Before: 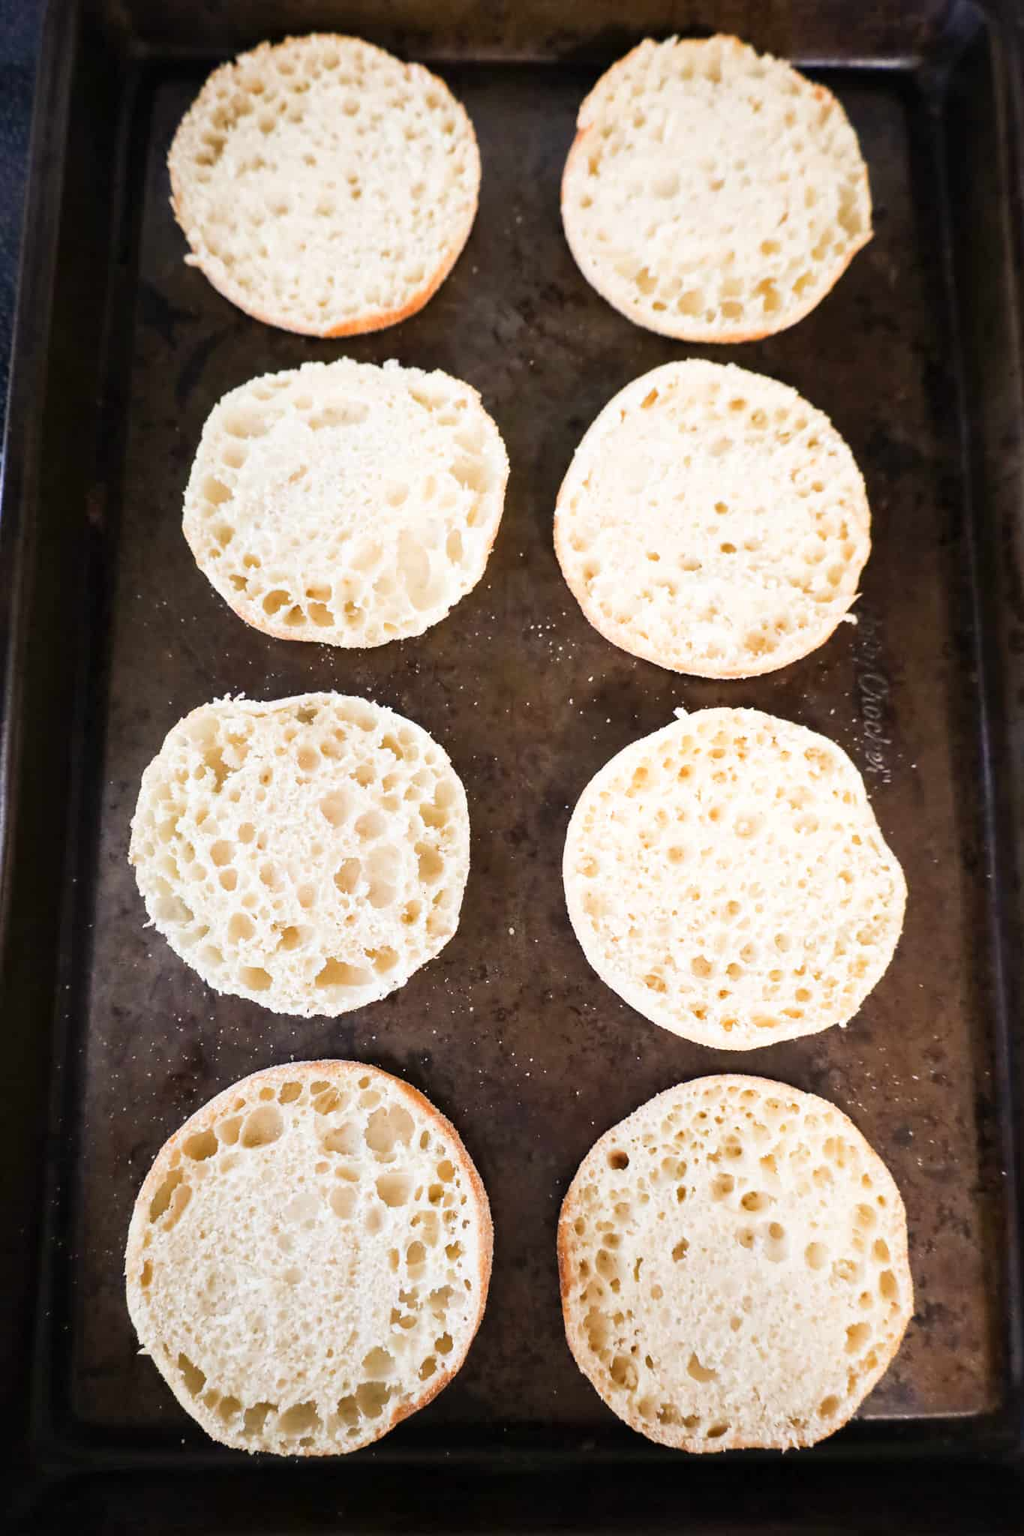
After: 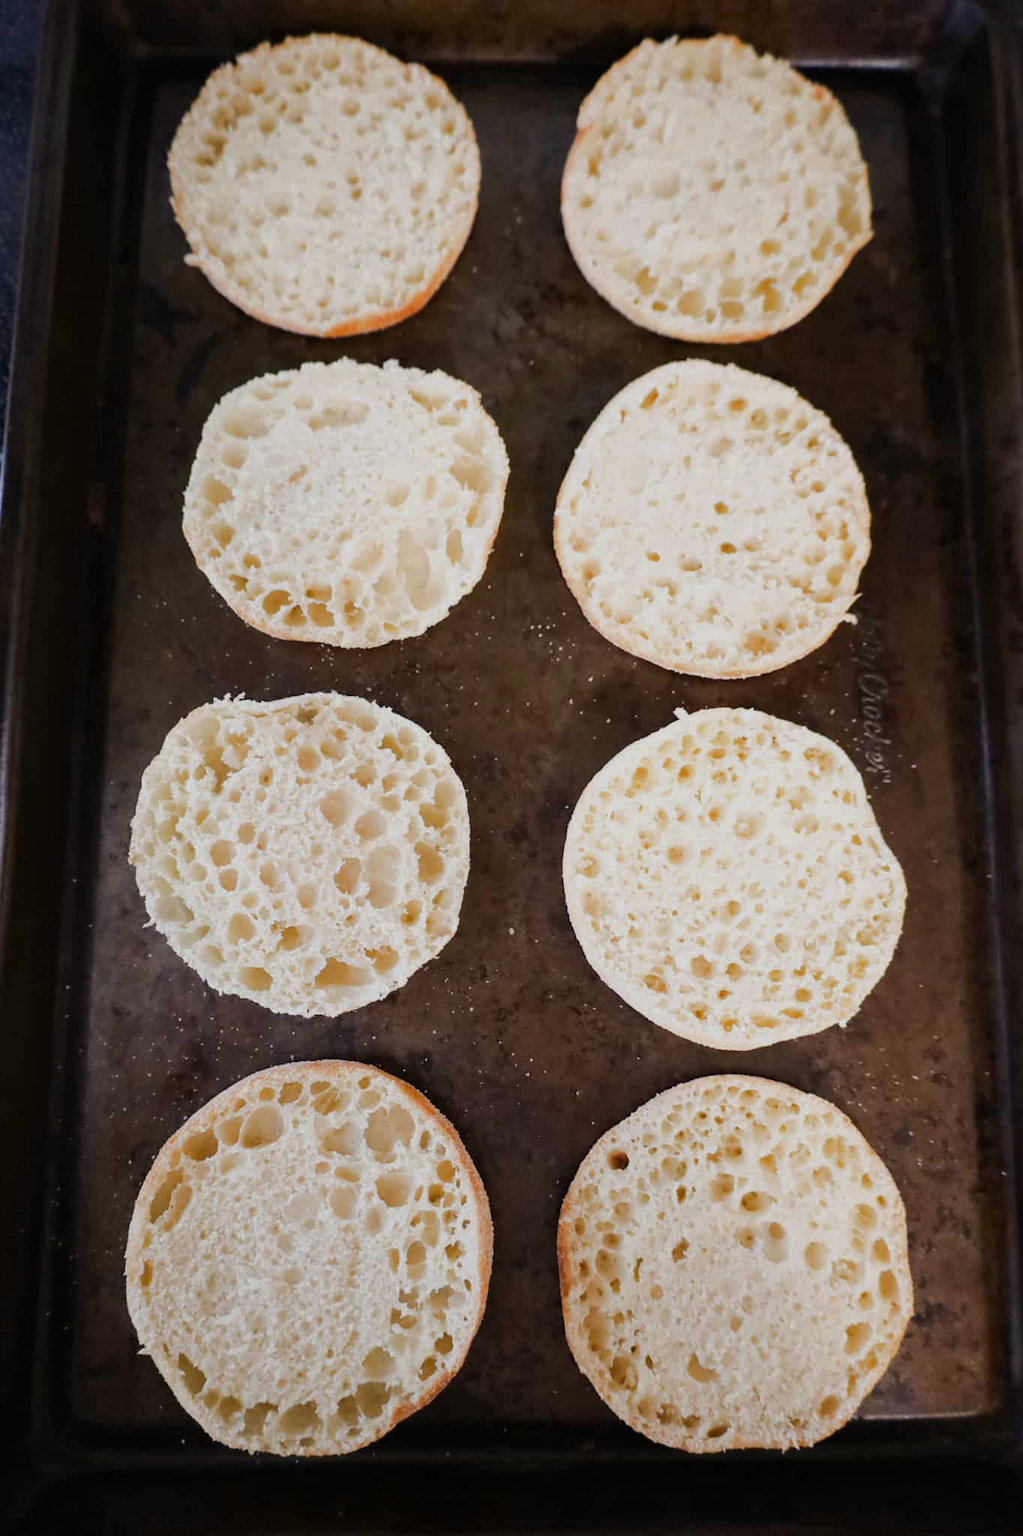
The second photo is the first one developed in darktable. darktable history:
tone curve: curves: ch0 [(0, 0) (0.568, 0.517) (0.8, 0.717) (1, 1)], color space Lab, independent channels, preserve colors none
exposure: exposure -0.346 EV, compensate highlight preservation false
